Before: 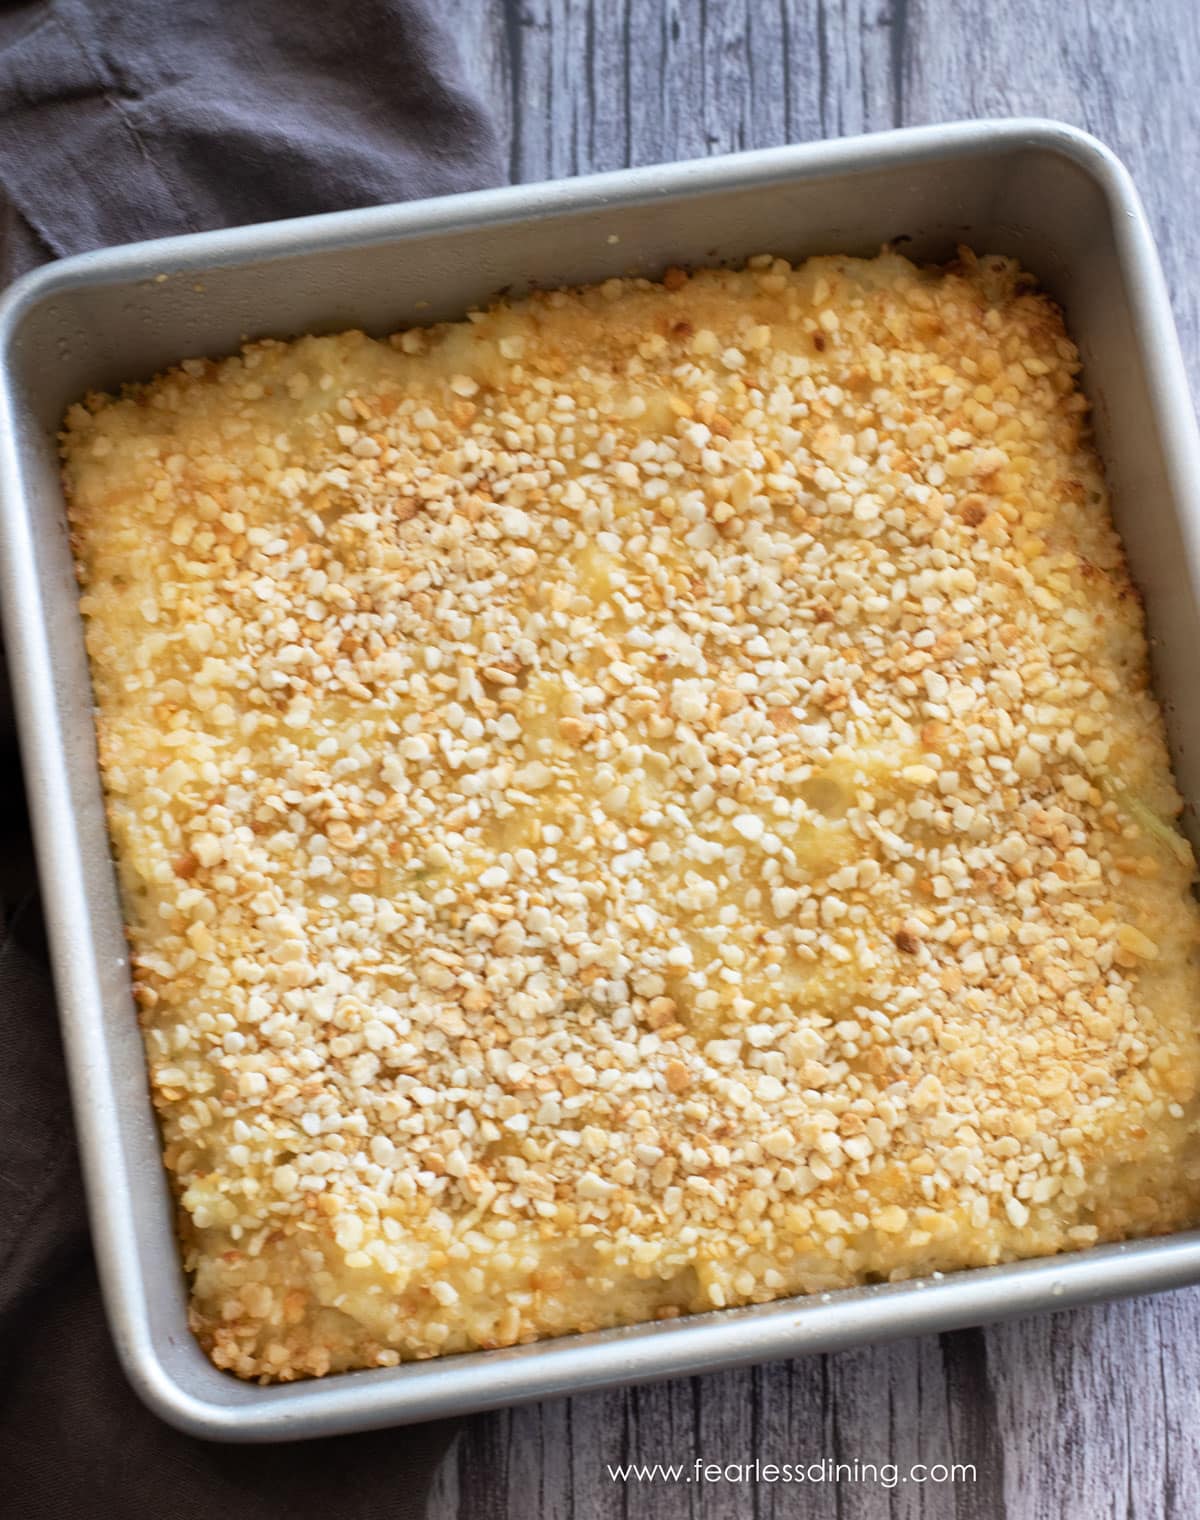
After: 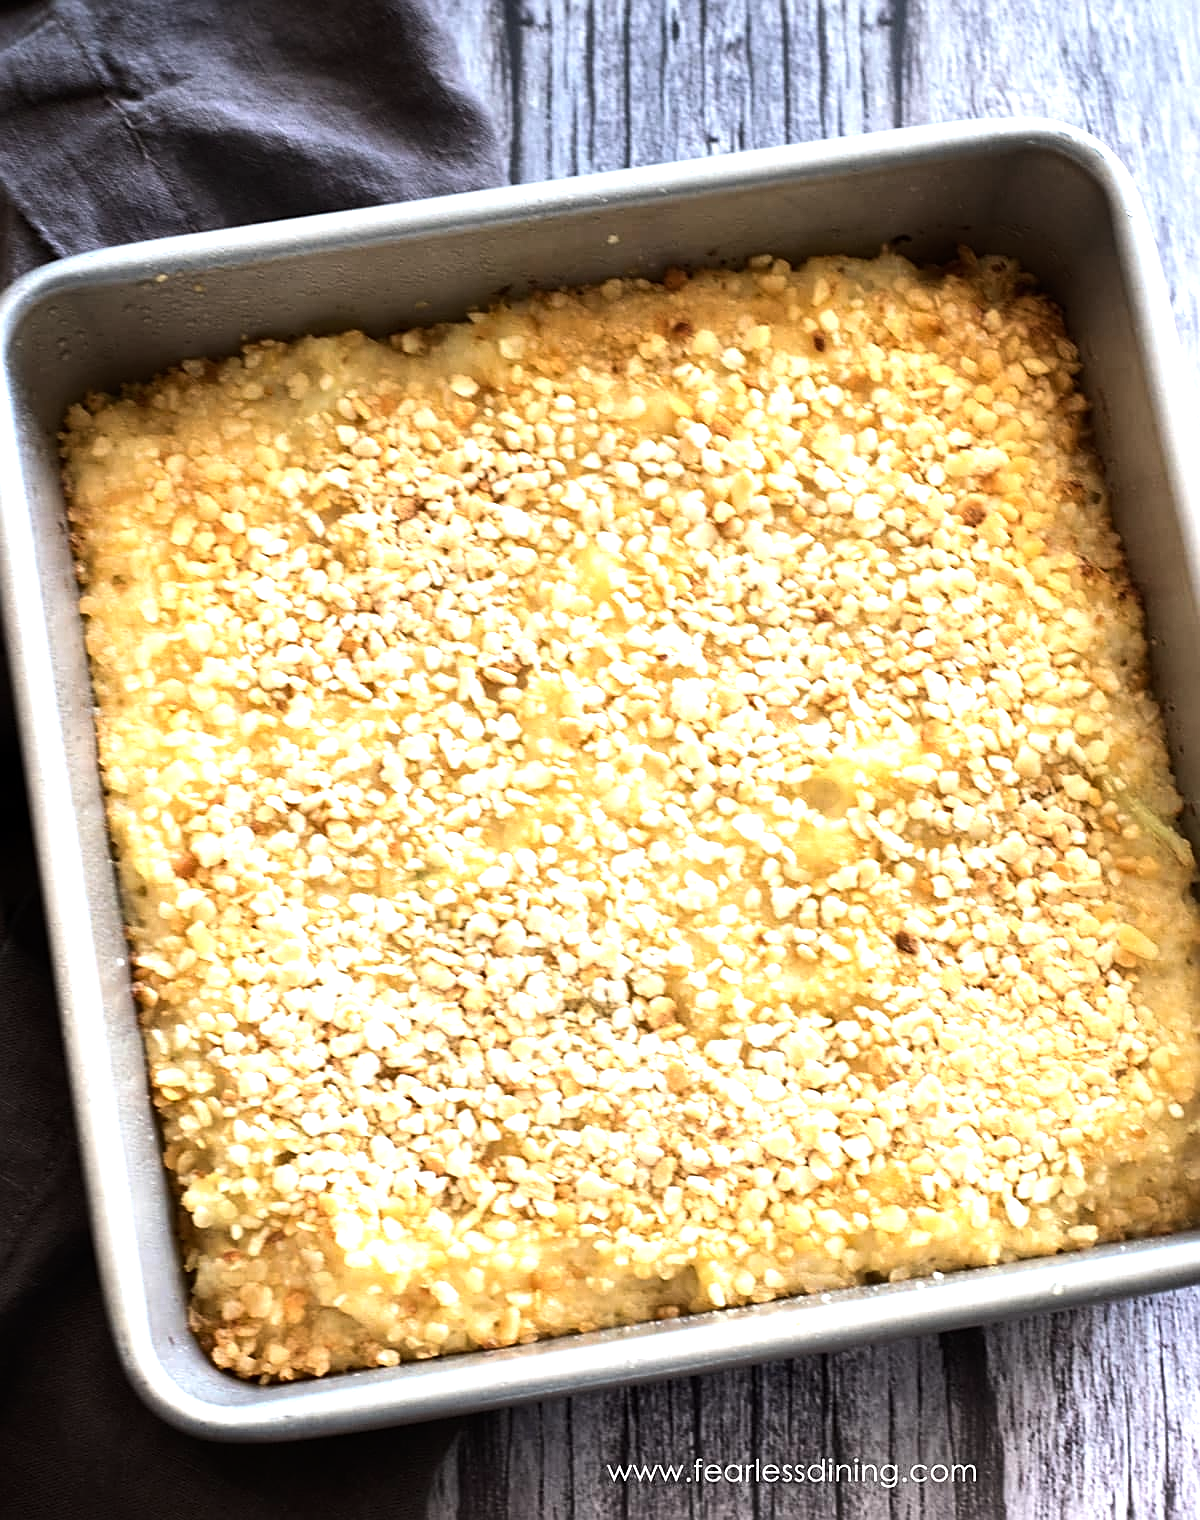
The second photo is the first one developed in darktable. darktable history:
tone equalizer: -8 EV -1.12 EV, -7 EV -1 EV, -6 EV -0.902 EV, -5 EV -0.615 EV, -3 EV 0.55 EV, -2 EV 0.864 EV, -1 EV 1.01 EV, +0 EV 1.07 EV, edges refinement/feathering 500, mask exposure compensation -1.57 EV, preserve details no
sharpen: on, module defaults
